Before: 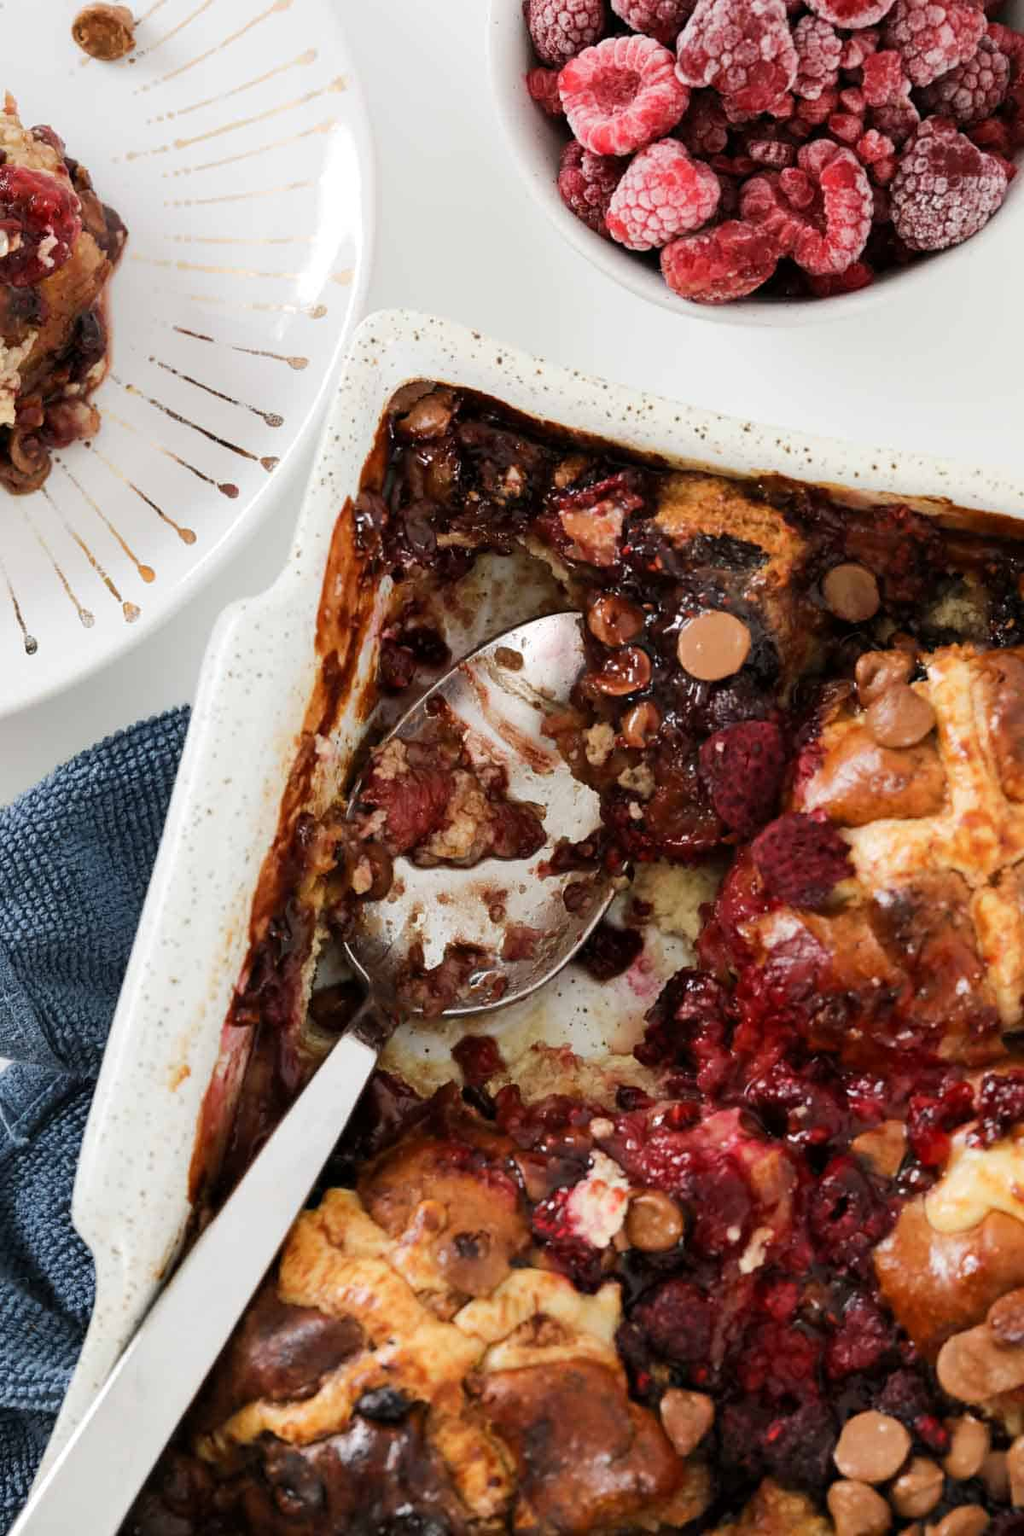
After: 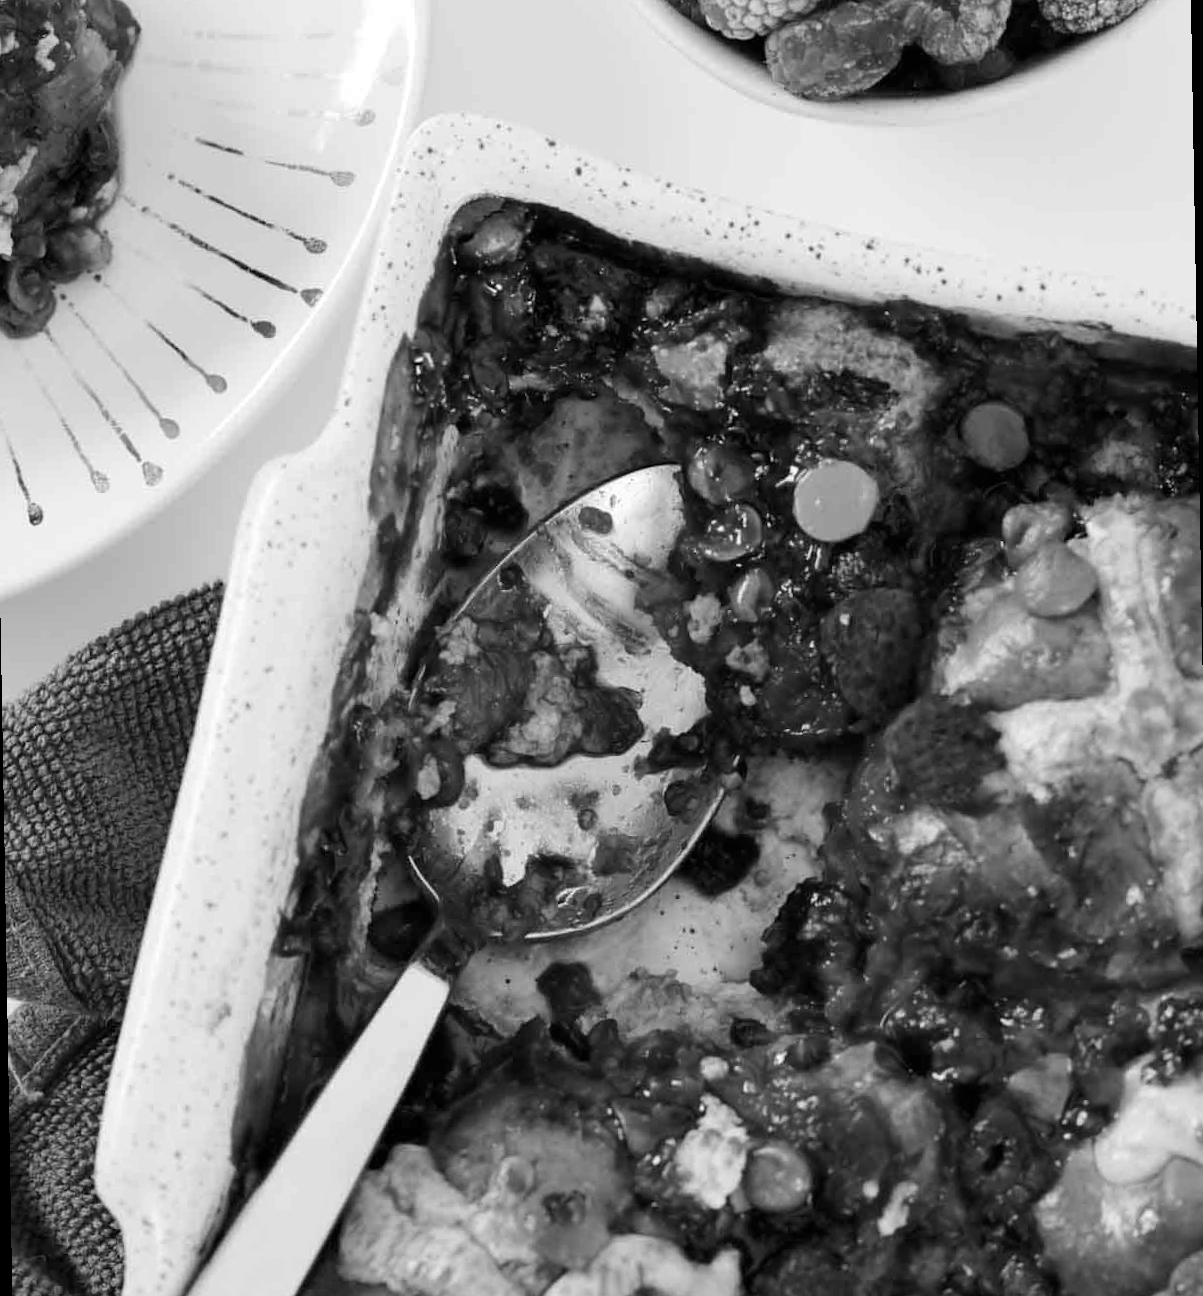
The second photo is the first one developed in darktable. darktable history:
crop and rotate: top 12.5%, bottom 12.5%
monochrome: on, module defaults
rotate and perspective: rotation -1°, crop left 0.011, crop right 0.989, crop top 0.025, crop bottom 0.975
